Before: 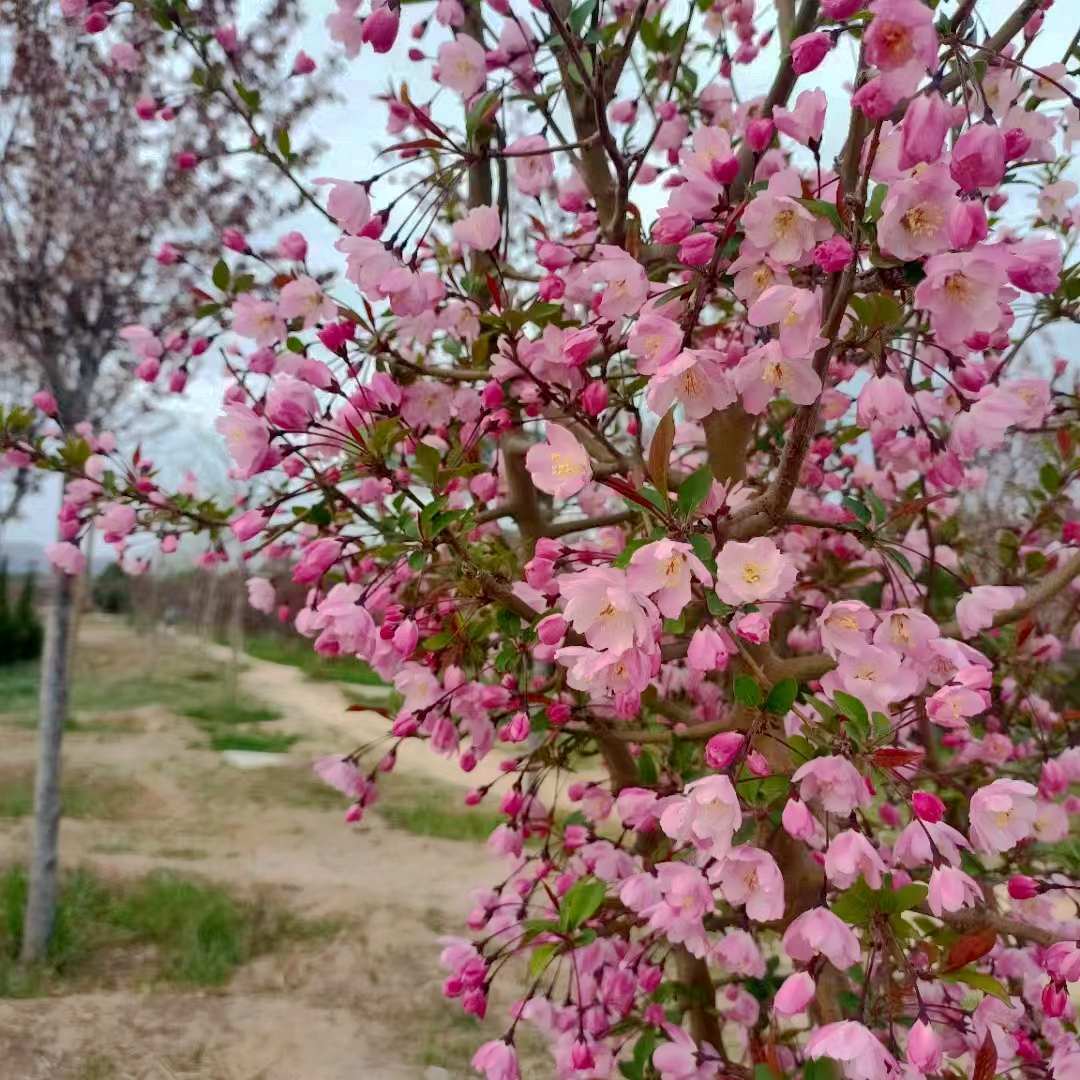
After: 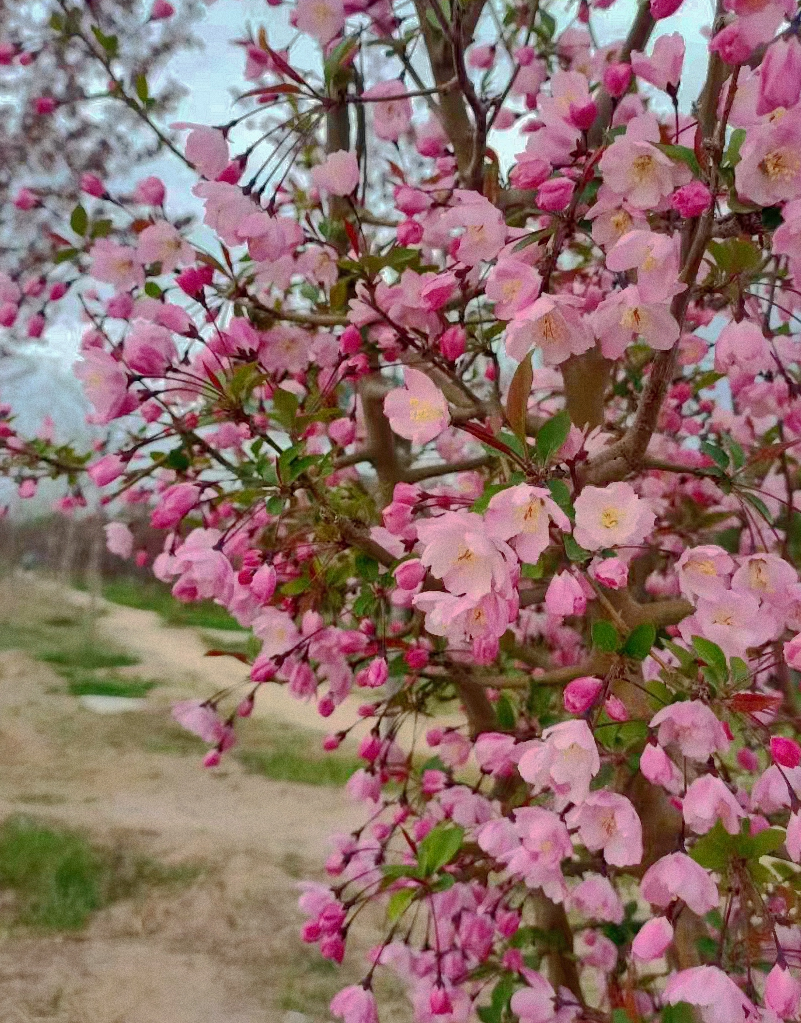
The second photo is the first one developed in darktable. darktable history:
grain: coarseness 0.09 ISO
crop and rotate: left 13.15%, top 5.251%, right 12.609%
shadows and highlights: shadows 40, highlights -60
